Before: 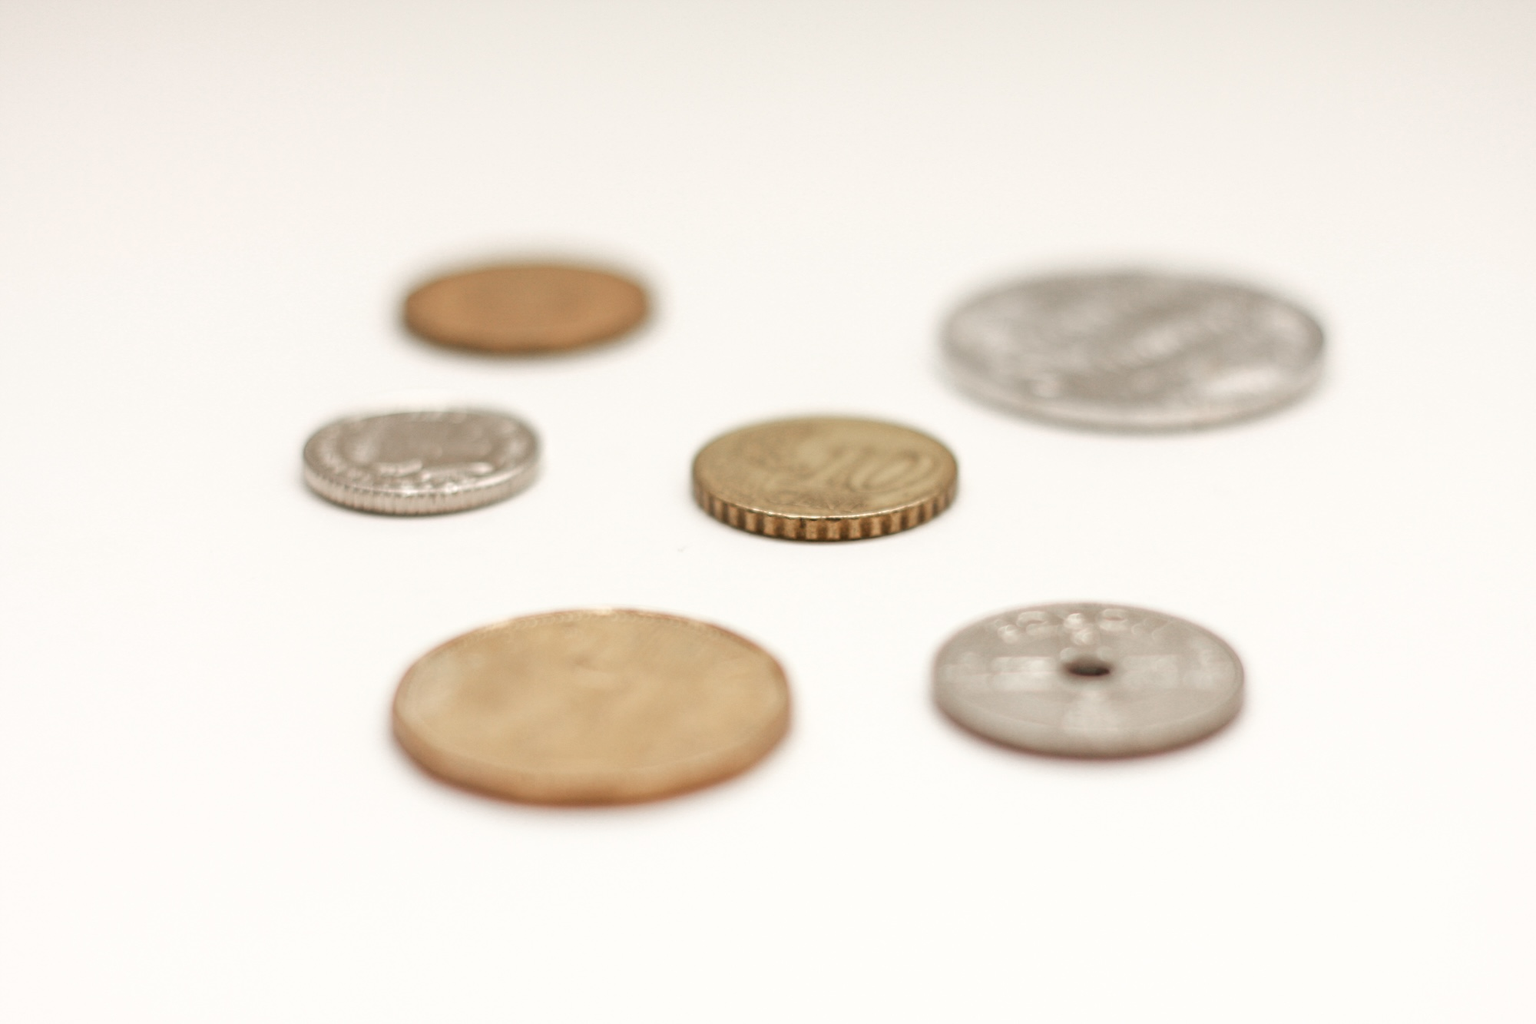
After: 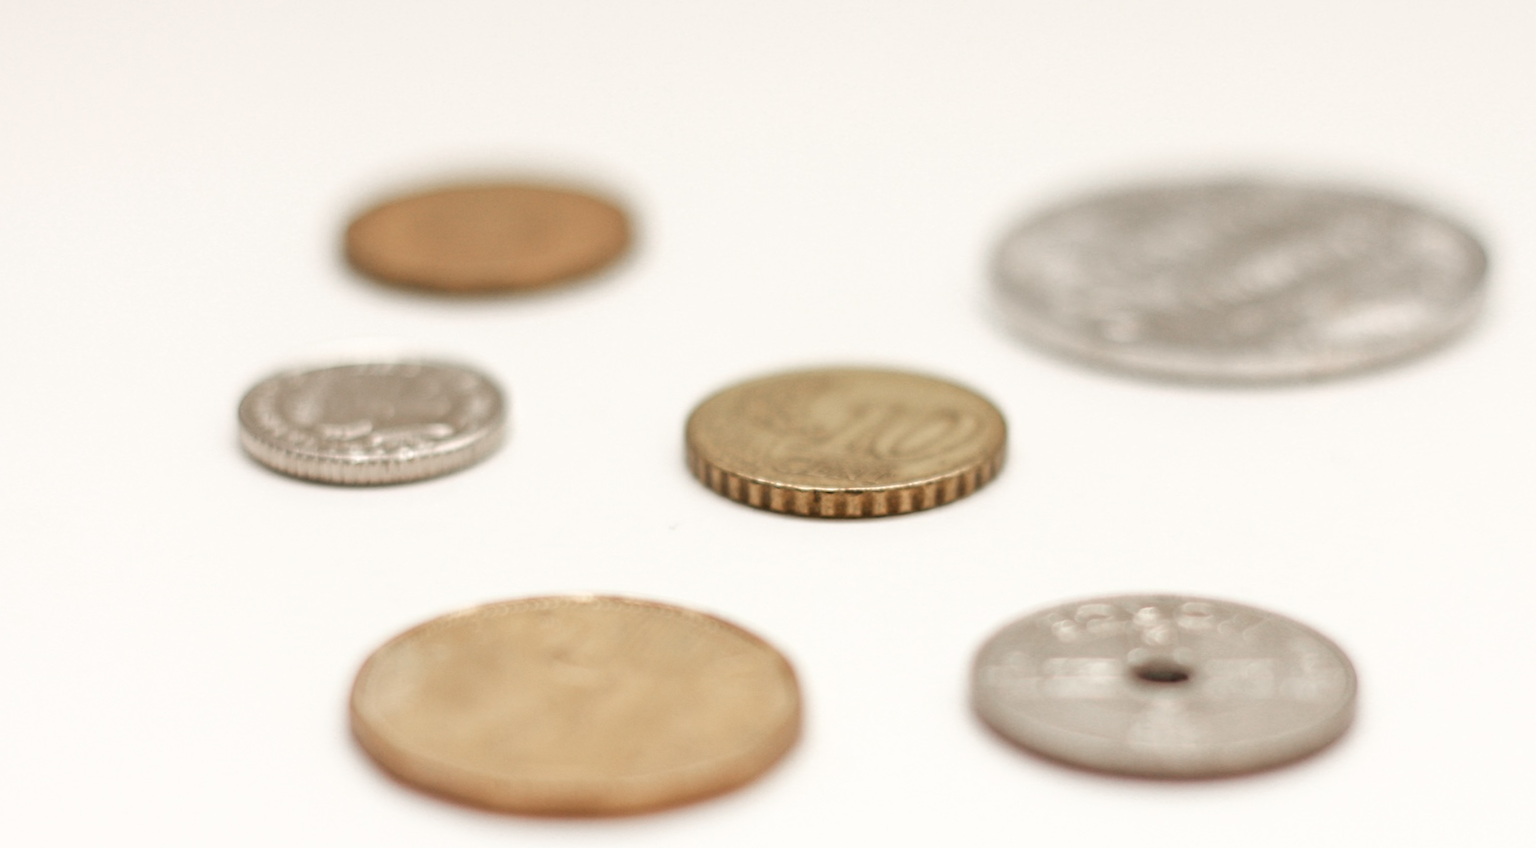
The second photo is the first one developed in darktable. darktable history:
rotate and perspective: rotation 0.062°, lens shift (vertical) 0.115, lens shift (horizontal) -0.133, crop left 0.047, crop right 0.94, crop top 0.061, crop bottom 0.94
crop and rotate: left 2.425%, top 11.305%, right 9.6%, bottom 15.08%
